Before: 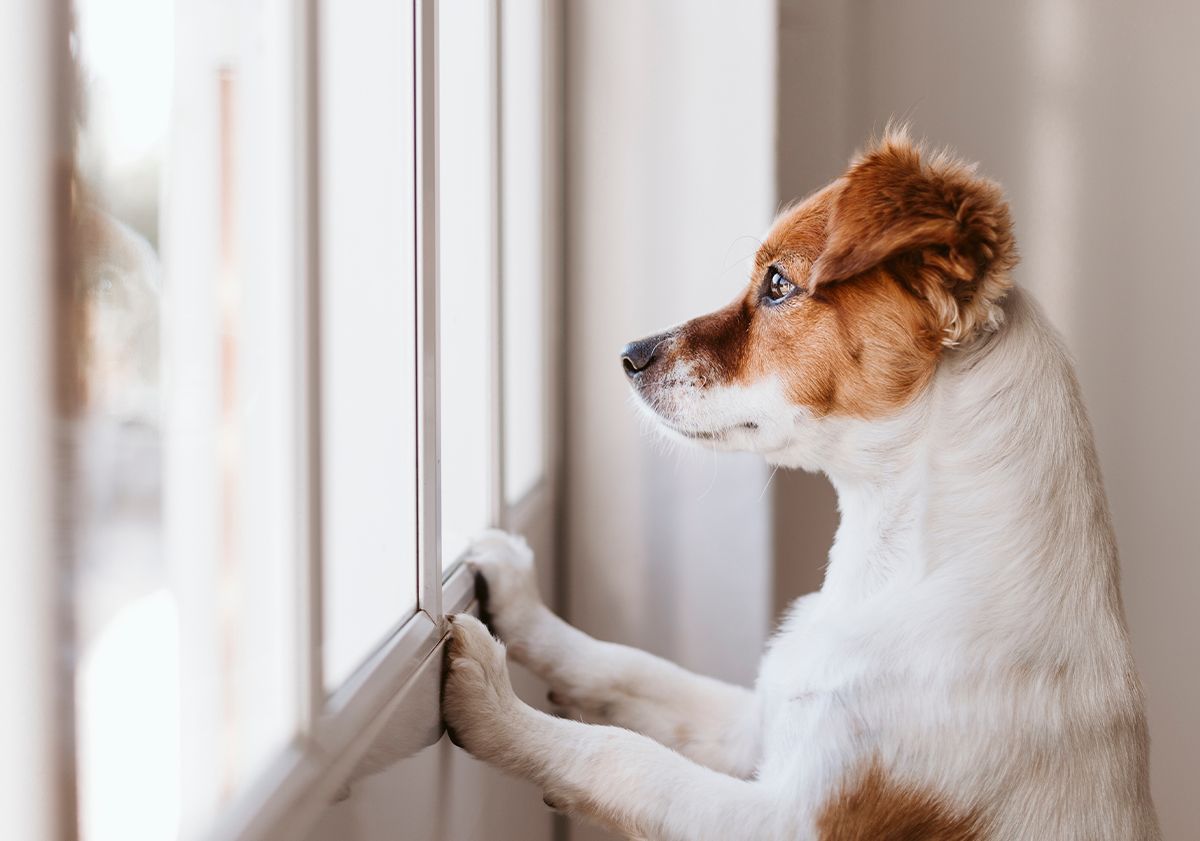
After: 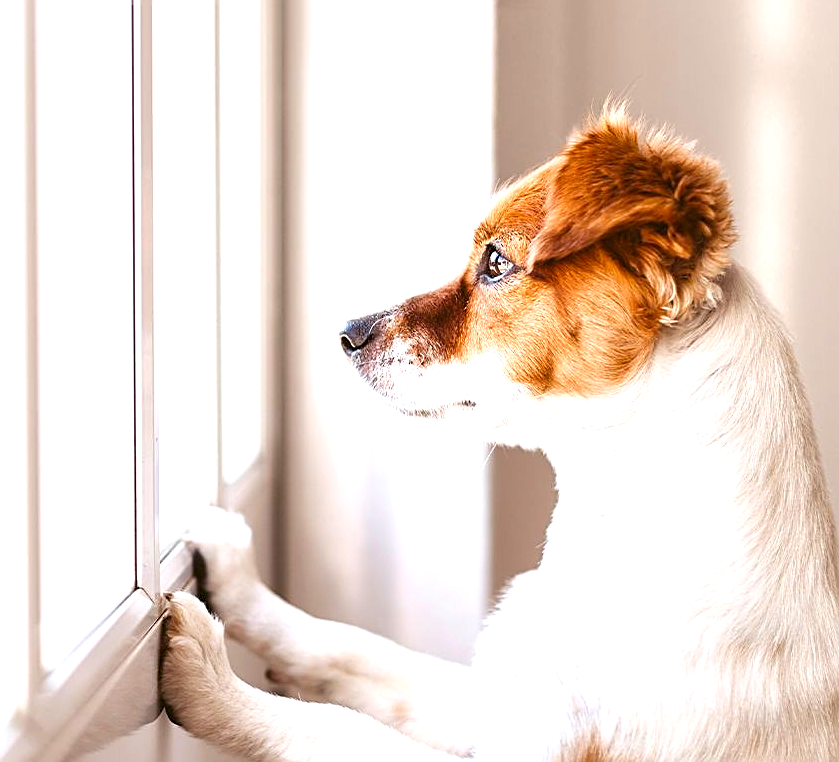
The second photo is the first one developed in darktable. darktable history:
crop and rotate: left 23.537%, top 2.779%, right 6.513%, bottom 6.532%
tone equalizer: on, module defaults
exposure: exposure 1 EV, compensate highlight preservation false
color balance rgb: shadows lift › chroma 1.042%, shadows lift › hue 31.21°, power › hue 75.44°, perceptual saturation grading › global saturation 19.686%
sharpen: on, module defaults
